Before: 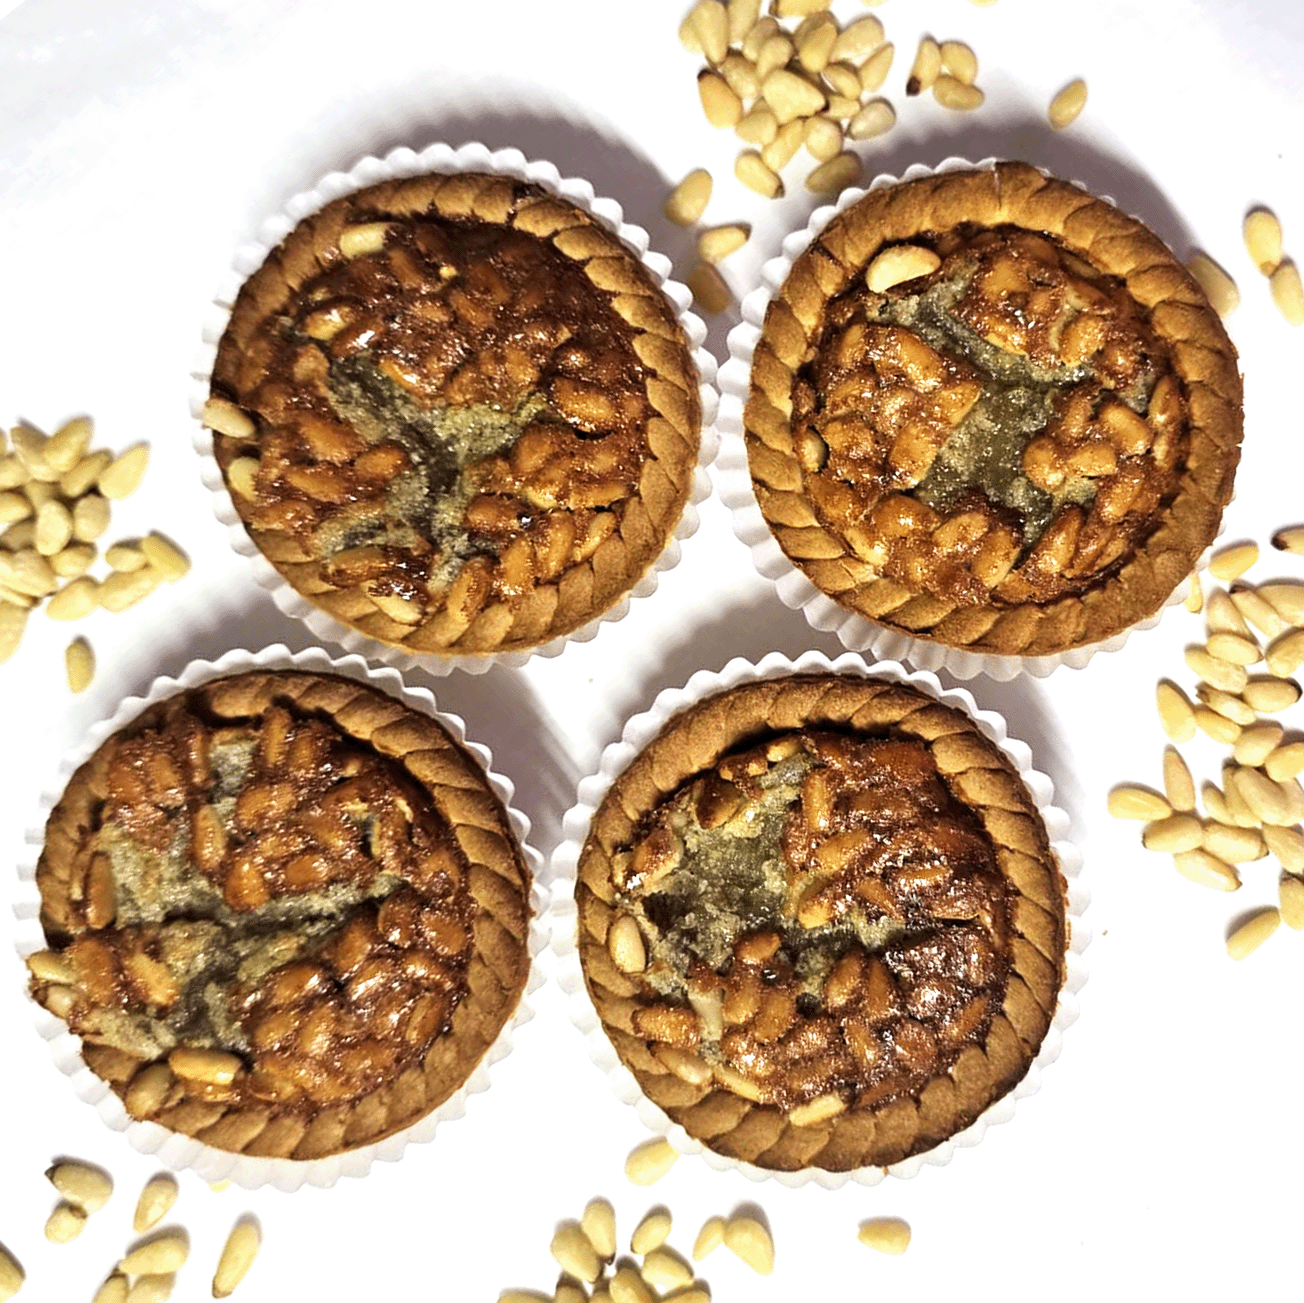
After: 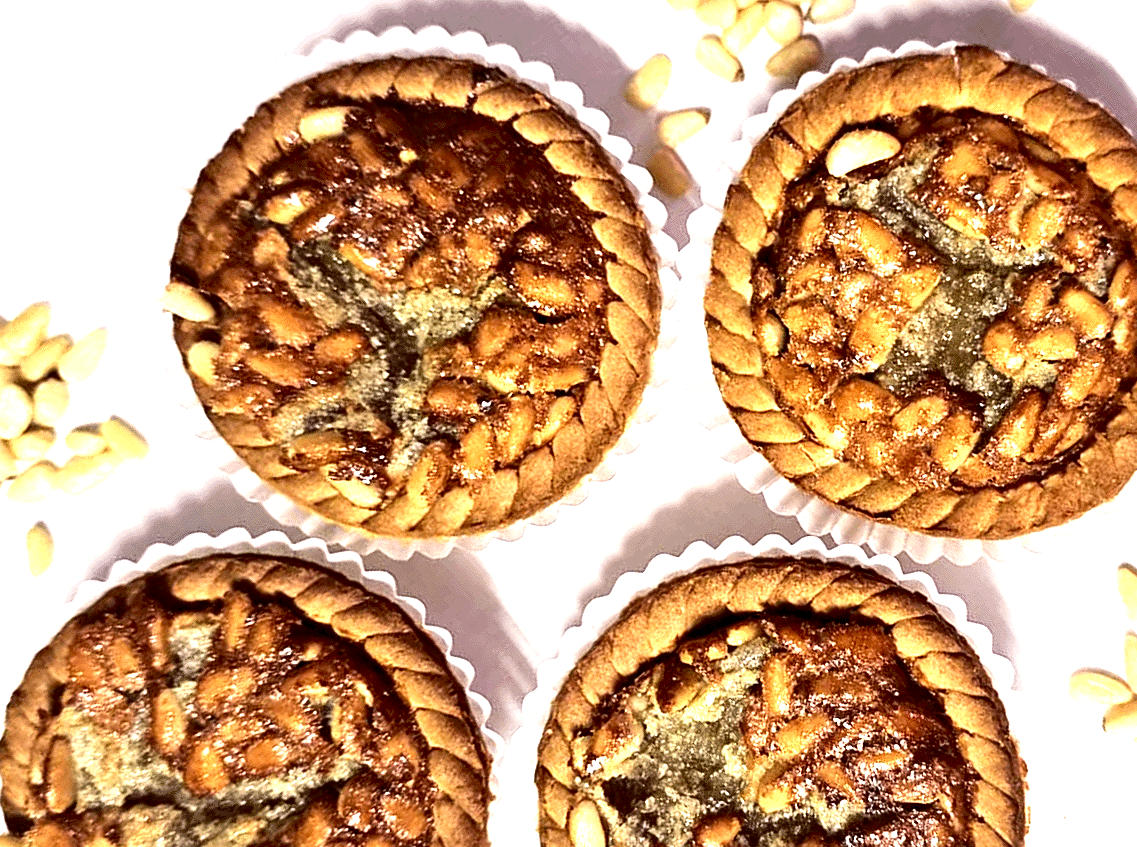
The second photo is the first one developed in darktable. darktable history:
sharpen: amount 0.212
crop: left 3.133%, top 8.964%, right 9.646%, bottom 25.971%
exposure: black level correction 0.008, exposure 0.977 EV, compensate exposure bias true, compensate highlight preservation false
tone curve: curves: ch0 [(0, 0) (0.227, 0.17) (0.766, 0.774) (1, 1)]; ch1 [(0, 0) (0.114, 0.127) (0.437, 0.452) (0.498, 0.498) (0.529, 0.541) (0.579, 0.589) (1, 1)]; ch2 [(0, 0) (0.233, 0.259) (0.493, 0.492) (0.587, 0.573) (1, 1)], color space Lab, independent channels, preserve colors none
